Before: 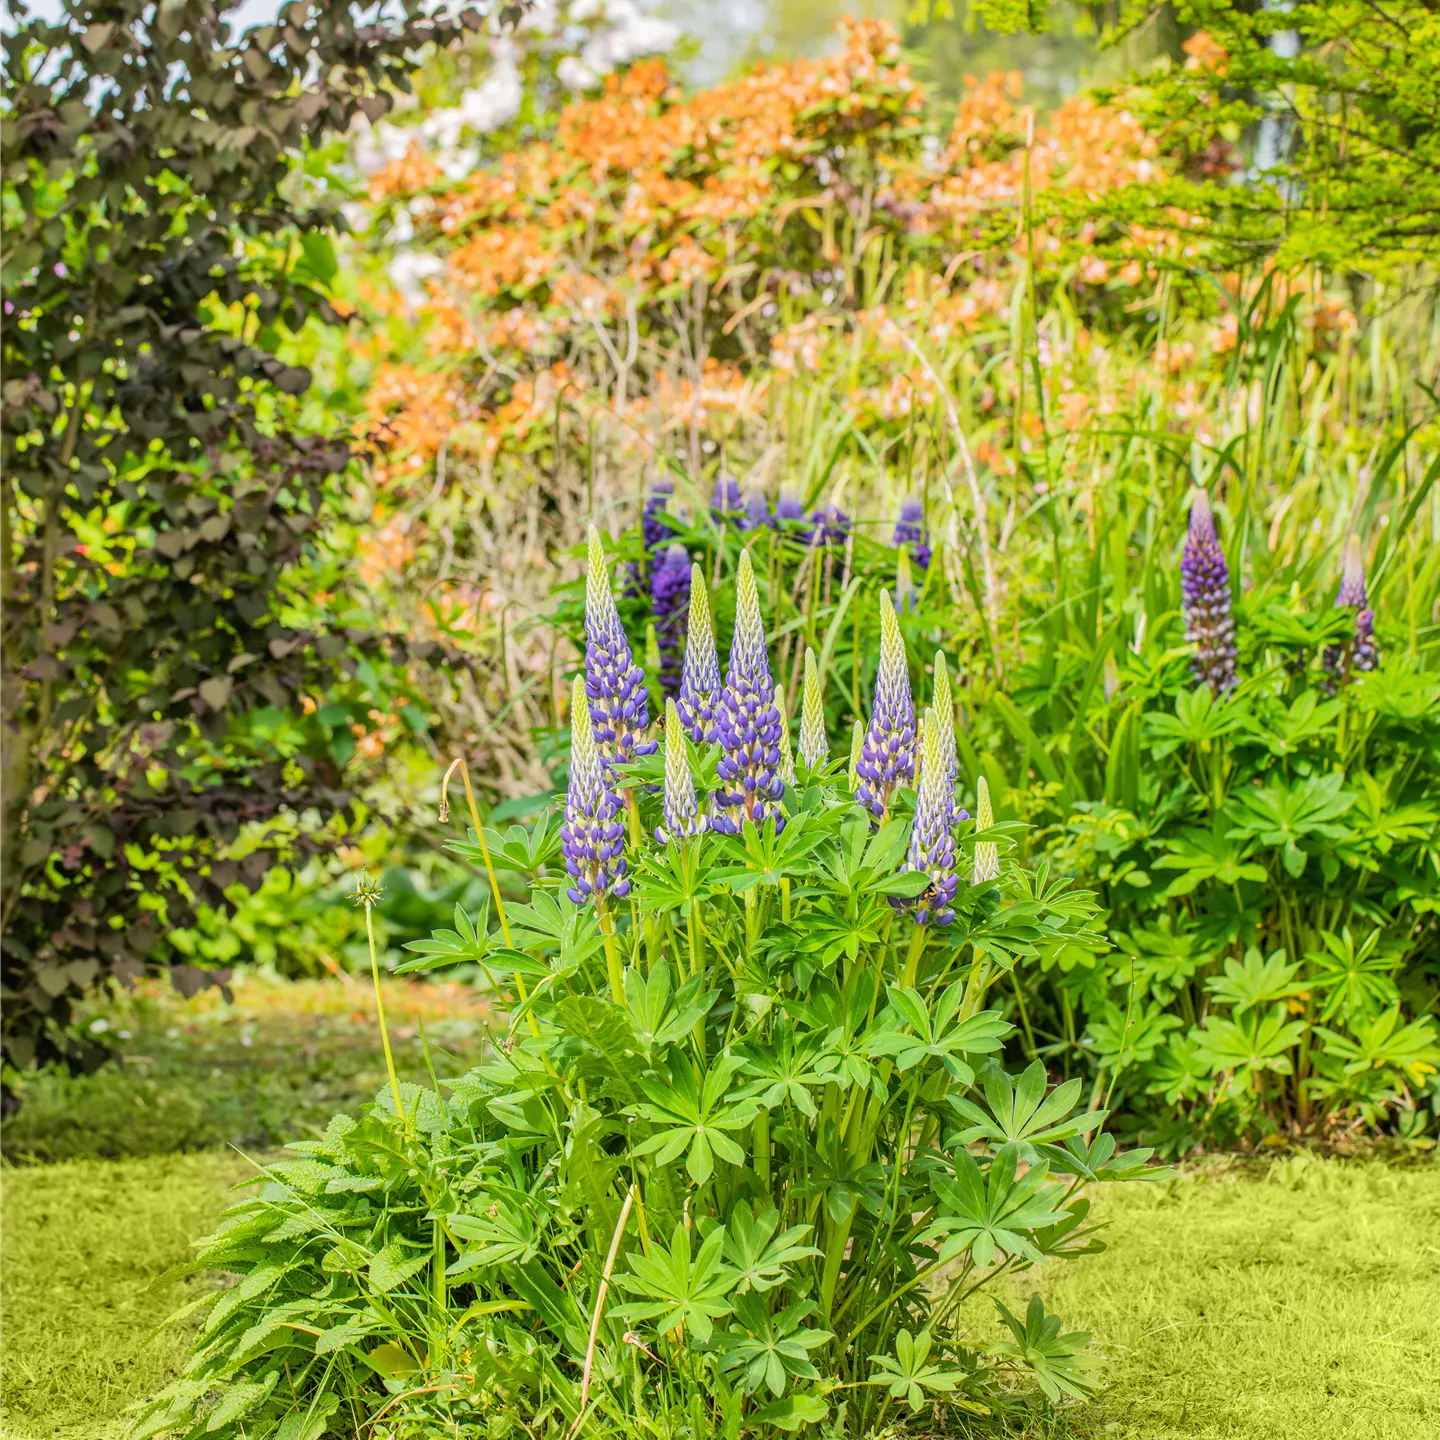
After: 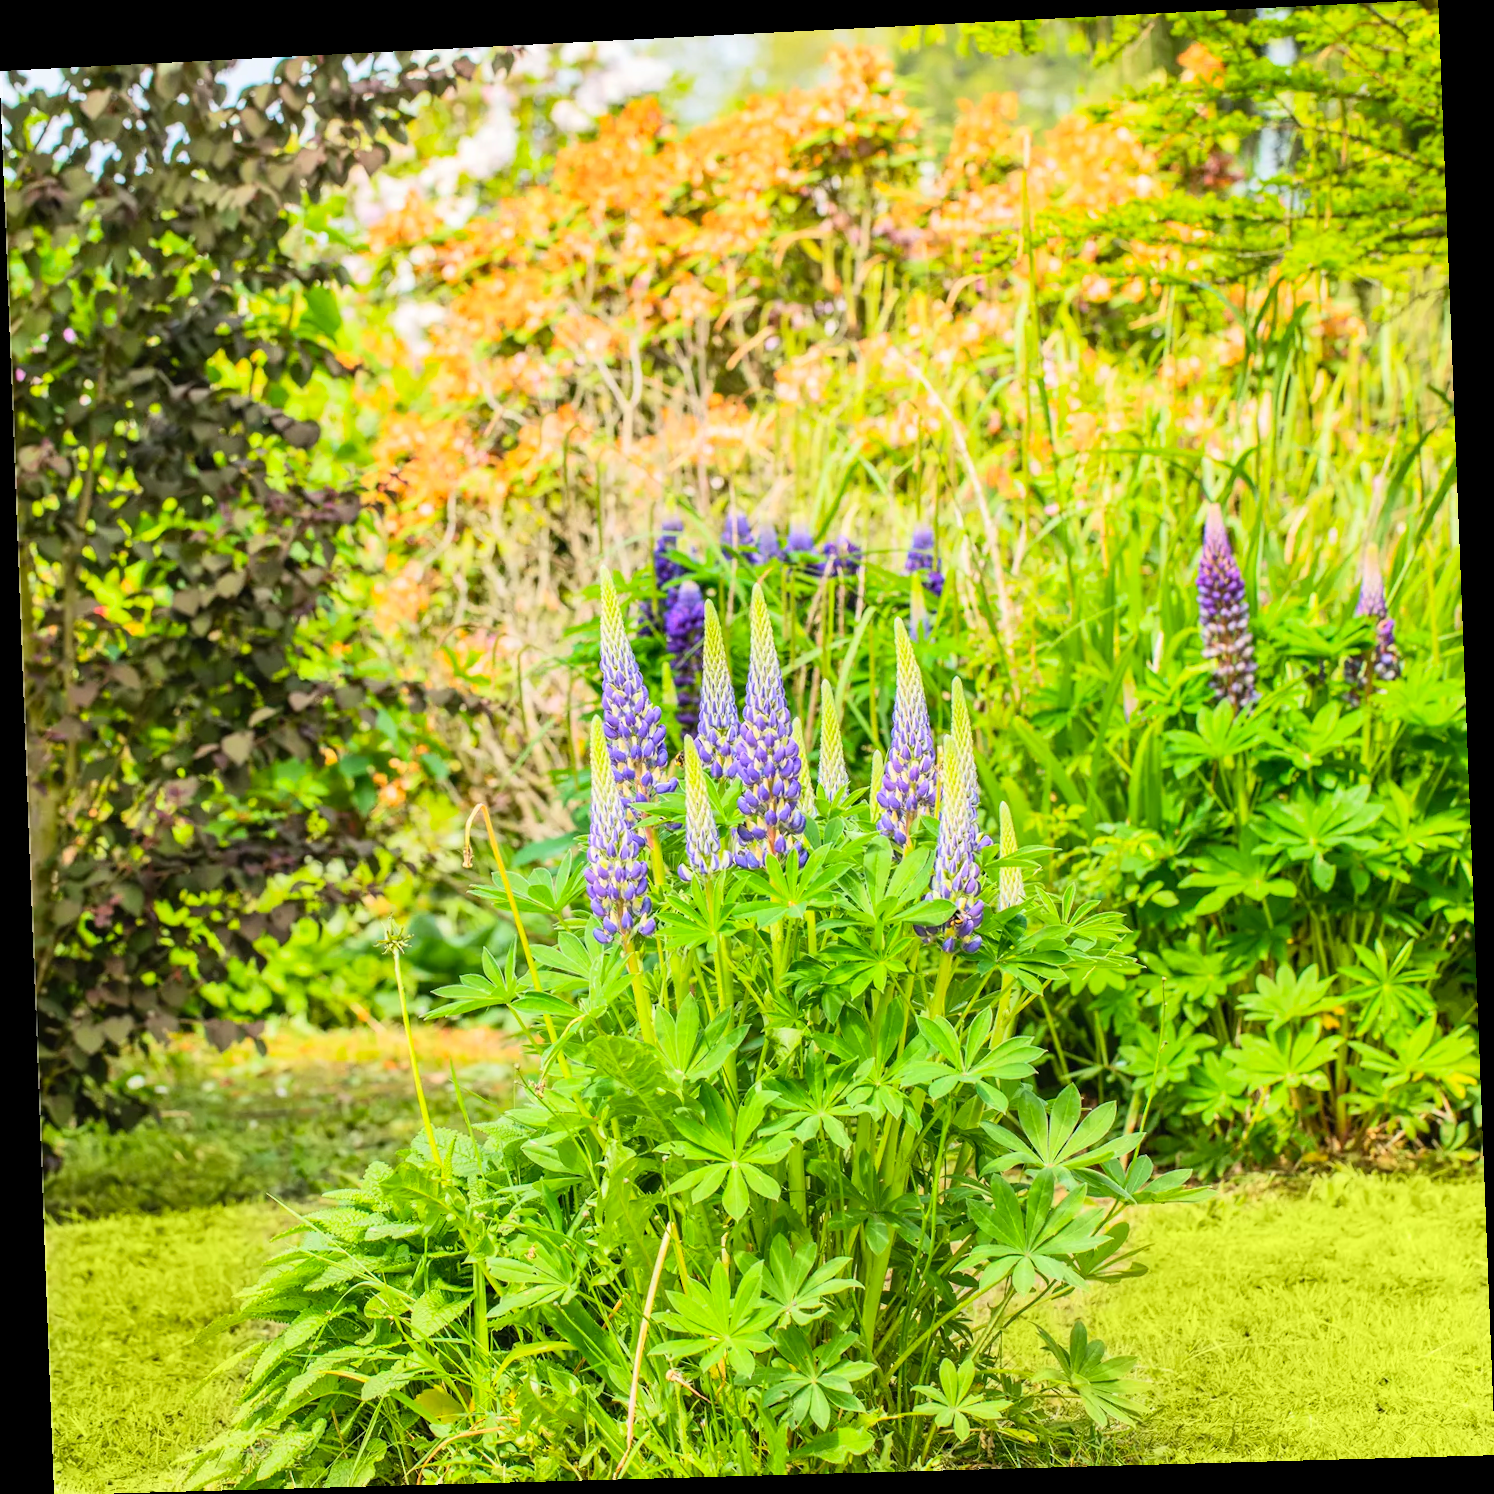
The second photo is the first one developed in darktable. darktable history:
contrast brightness saturation: contrast 0.2, brightness 0.16, saturation 0.22
rotate and perspective: rotation -2.22°, lens shift (horizontal) -0.022, automatic cropping off
